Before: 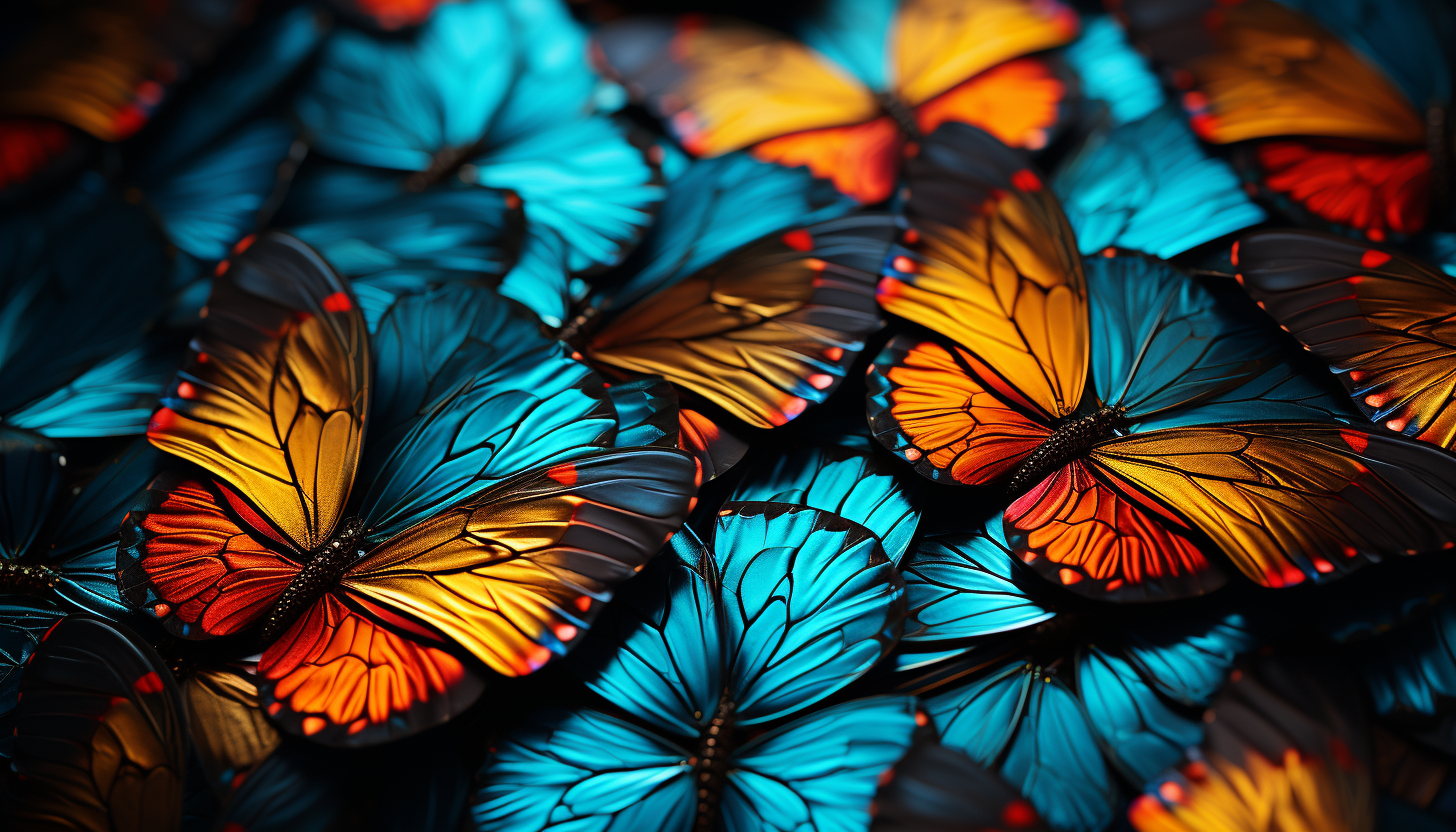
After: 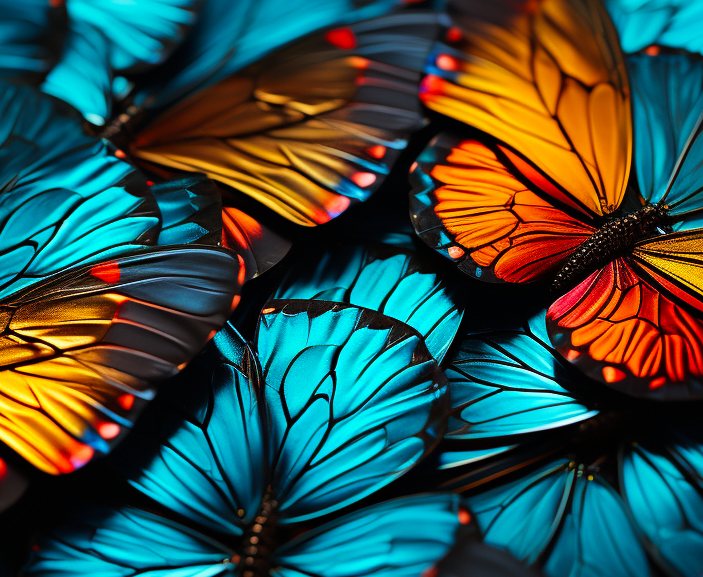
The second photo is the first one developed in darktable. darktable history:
crop: left 31.409%, top 24.327%, right 20.276%, bottom 6.233%
color correction: highlights a* 0.754, highlights b* 2.88, saturation 1.09
